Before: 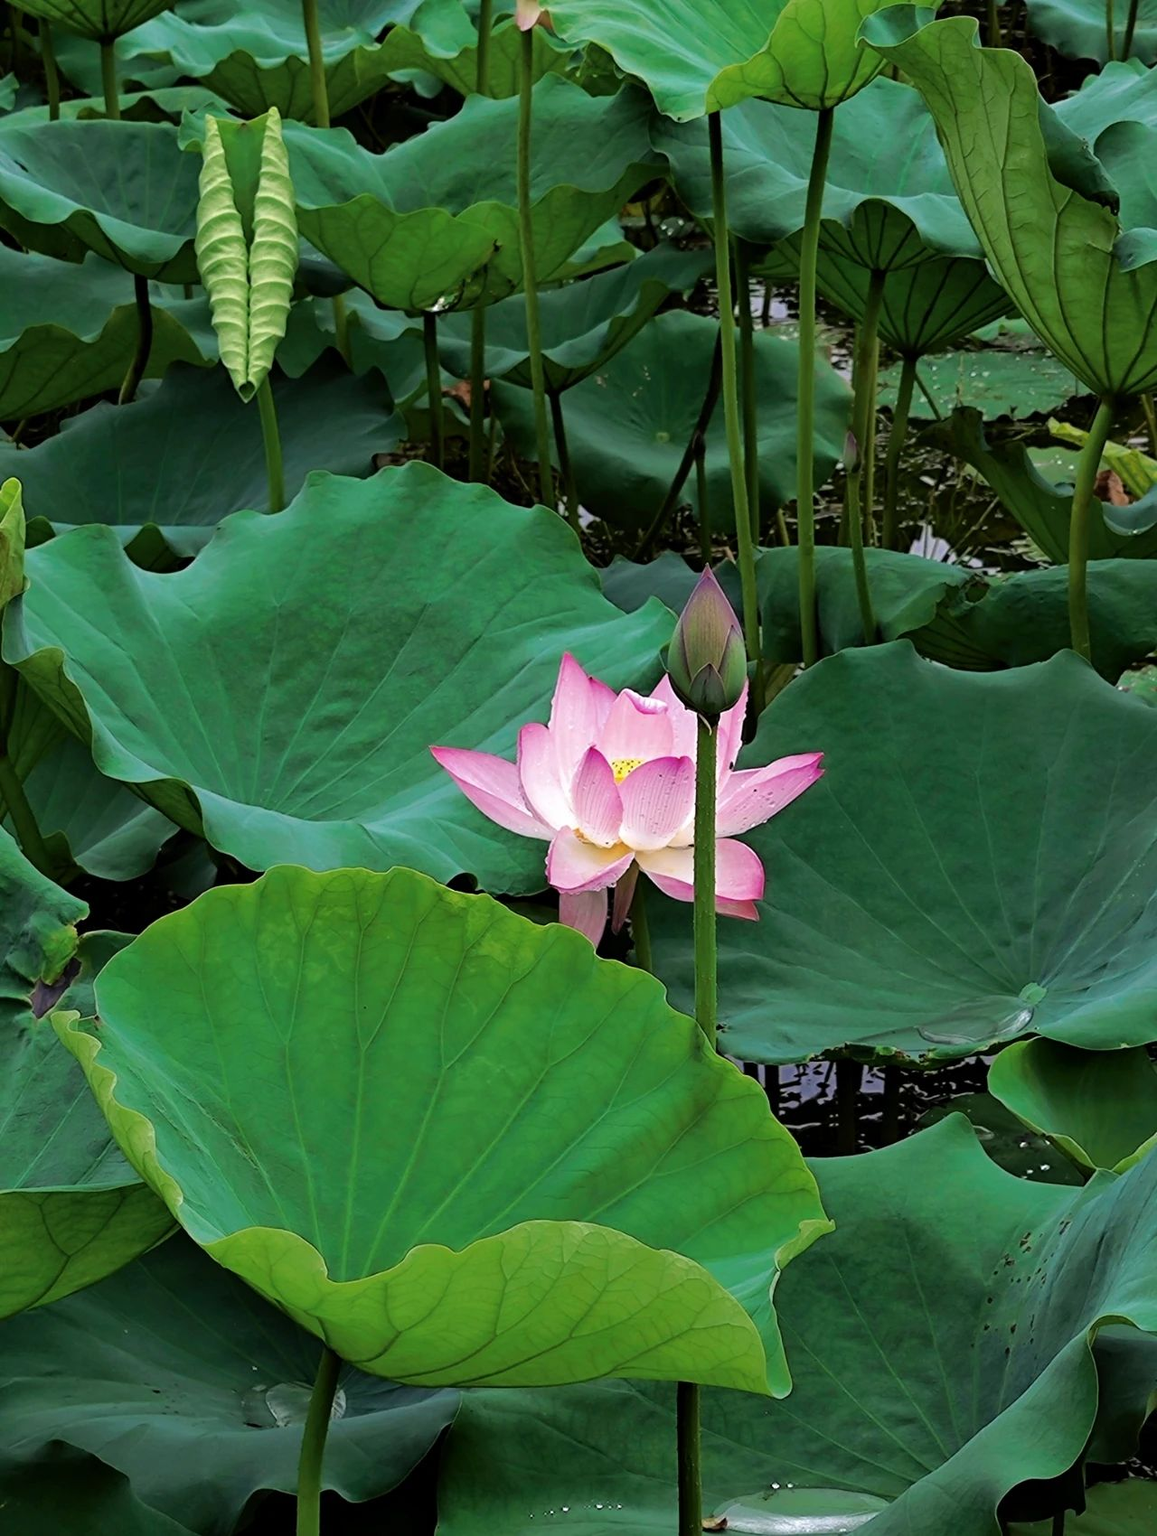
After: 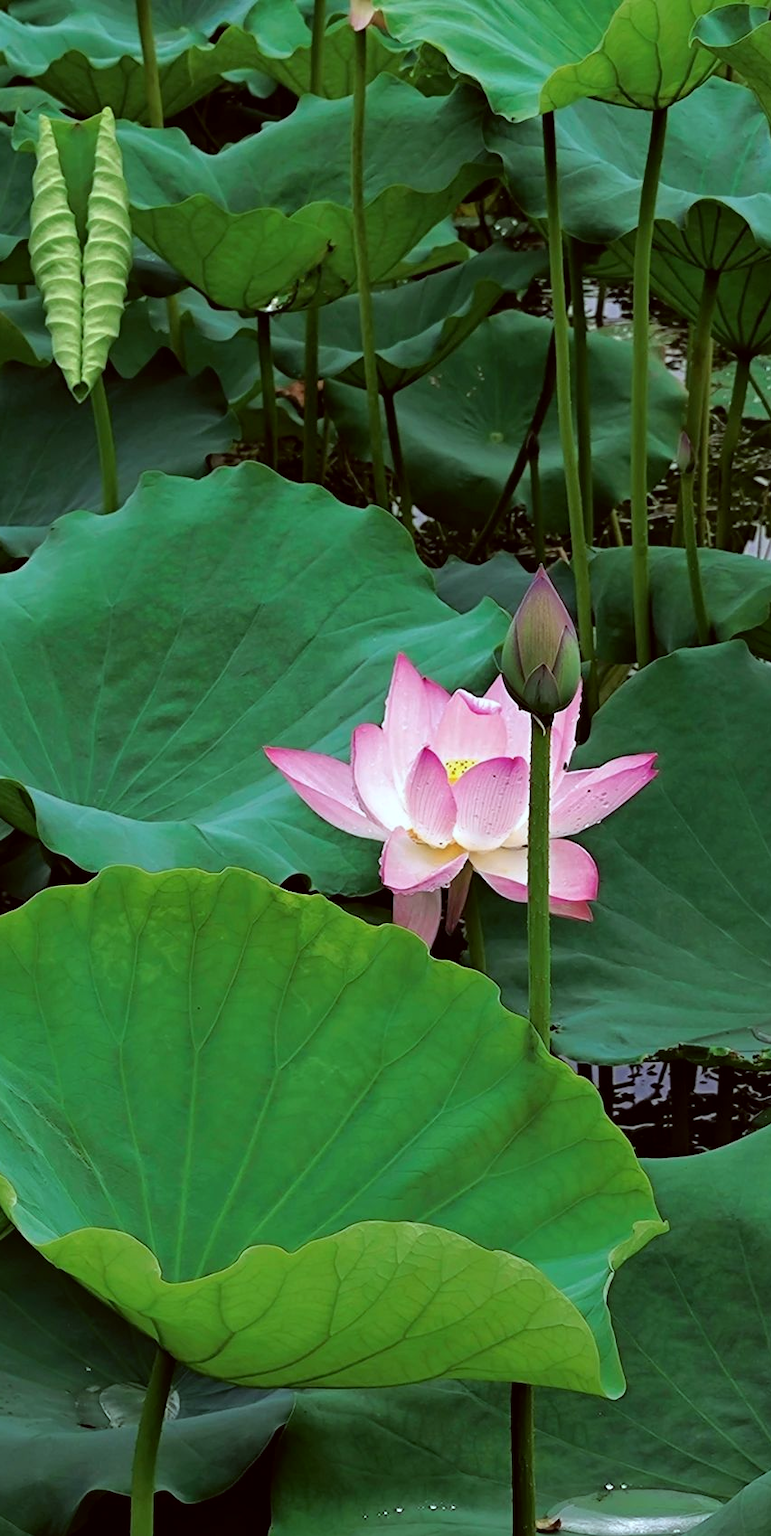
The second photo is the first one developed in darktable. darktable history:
color correction: highlights a* -4.98, highlights b* -3.76, shadows a* 3.83, shadows b* 4.08
crop and rotate: left 14.436%, right 18.898%
